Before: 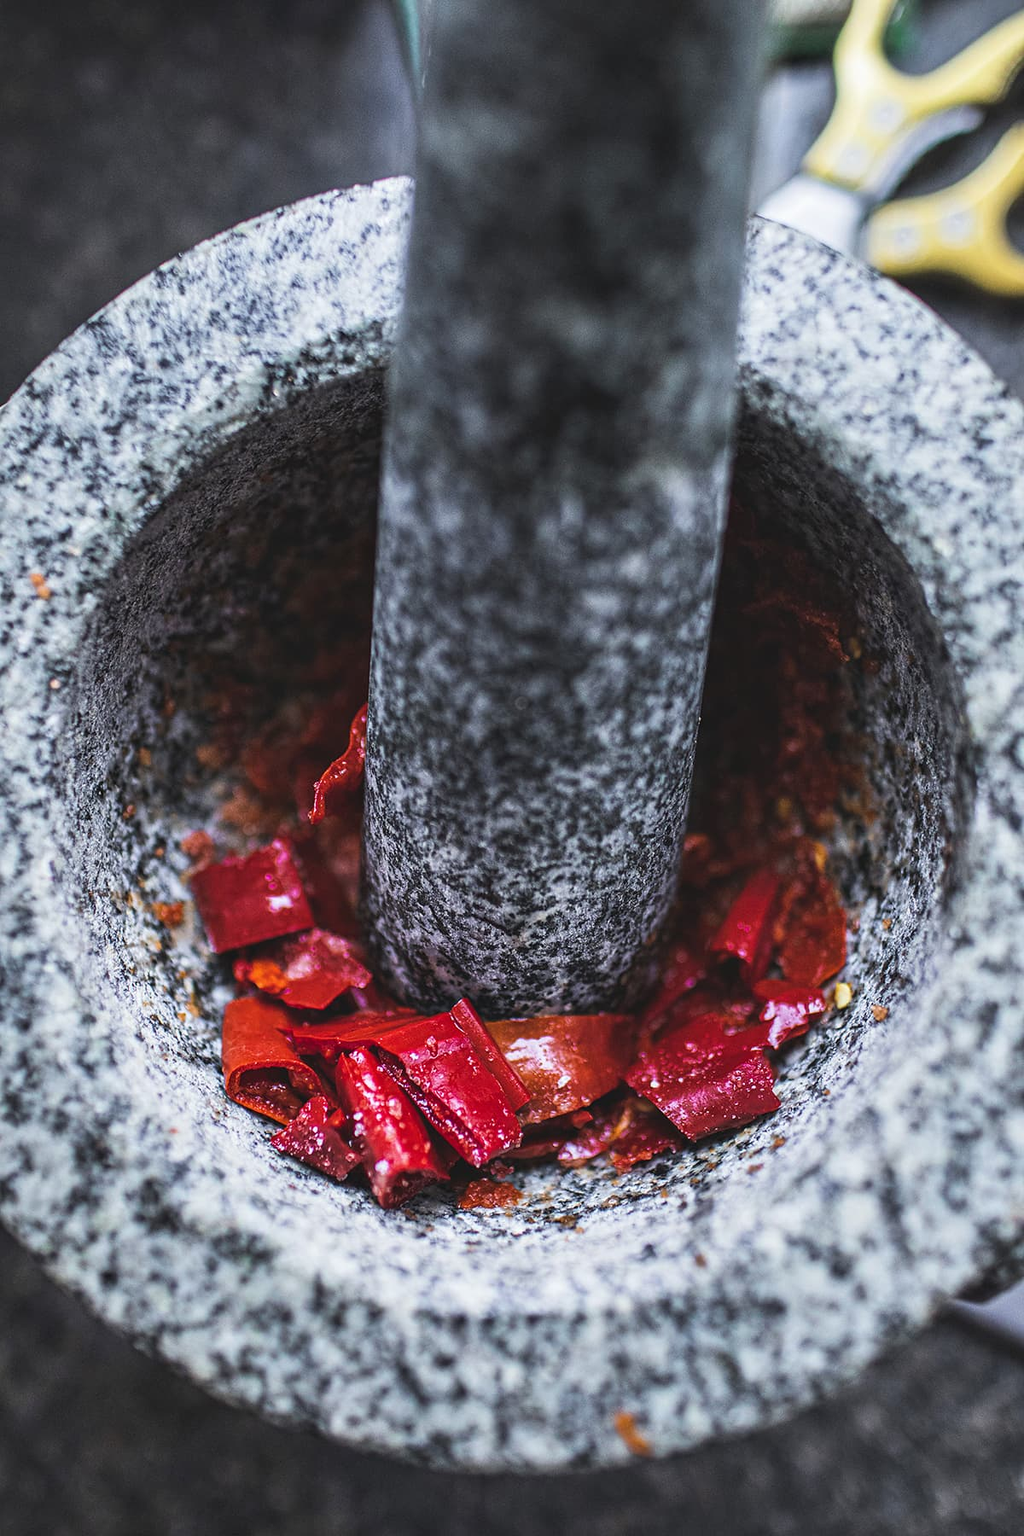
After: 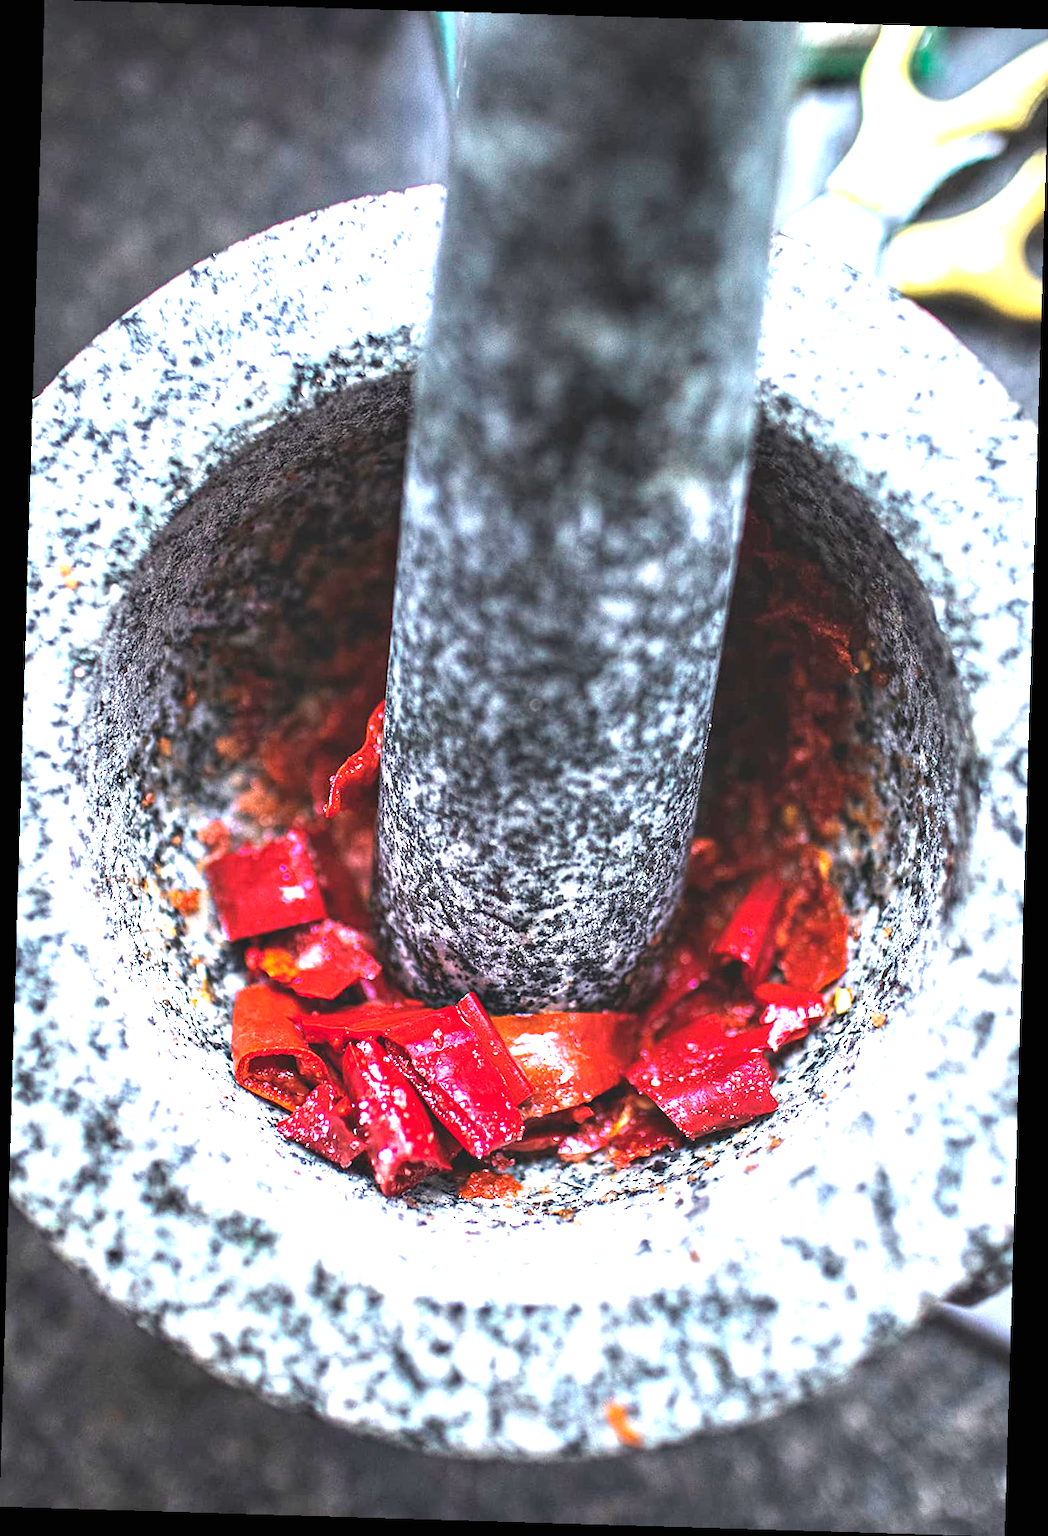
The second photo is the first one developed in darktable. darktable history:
sharpen: radius 2.883, amount 0.868, threshold 47.523
exposure: black level correction 0, exposure 1.5 EV, compensate highlight preservation false
rotate and perspective: rotation 1.72°, automatic cropping off
